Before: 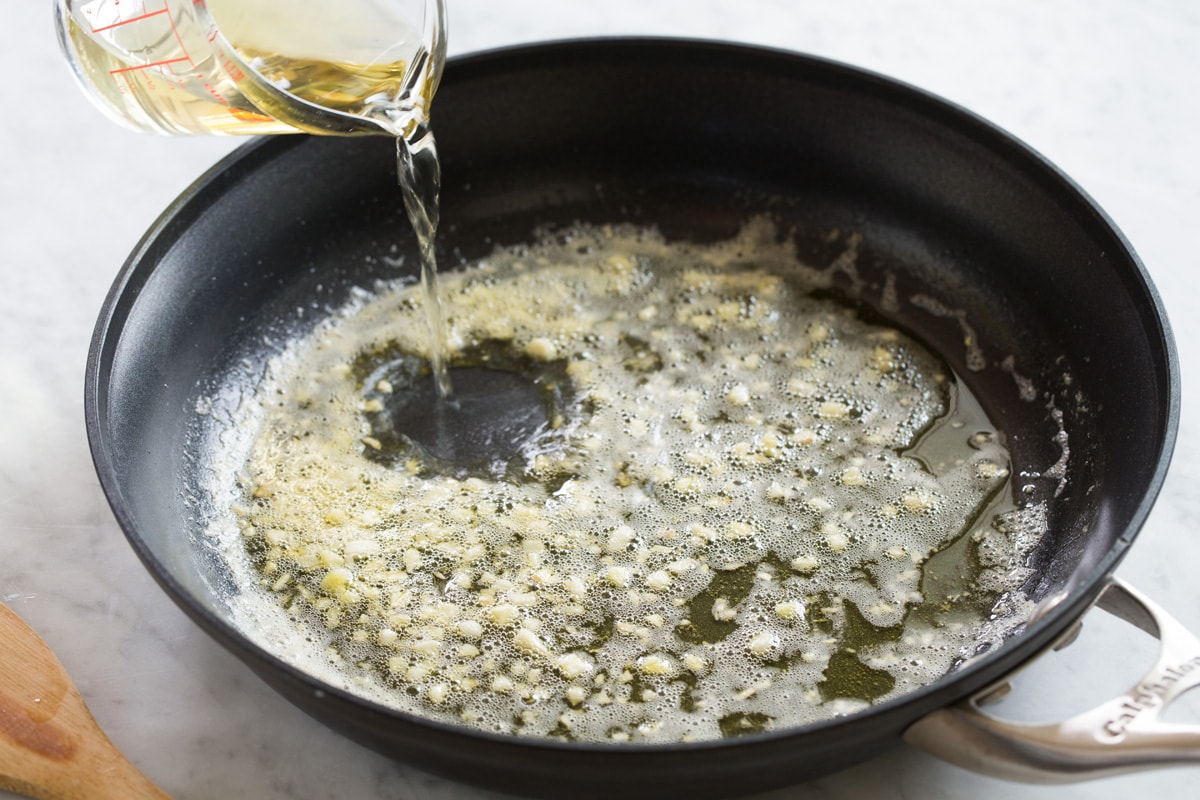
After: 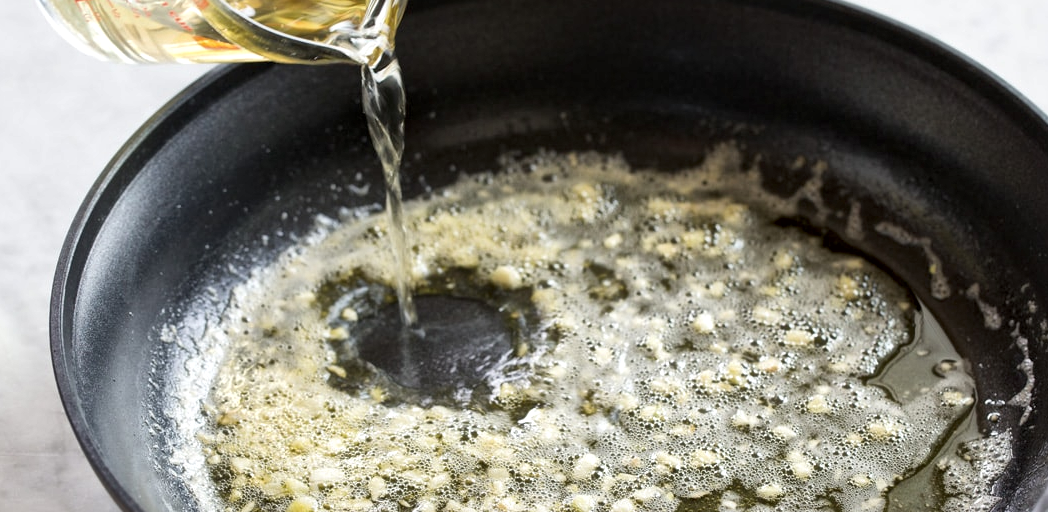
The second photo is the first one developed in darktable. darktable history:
local contrast: mode bilateral grid, contrast 21, coarseness 18, detail 163%, midtone range 0.2
crop: left 2.967%, top 9.003%, right 9.663%, bottom 26.935%
